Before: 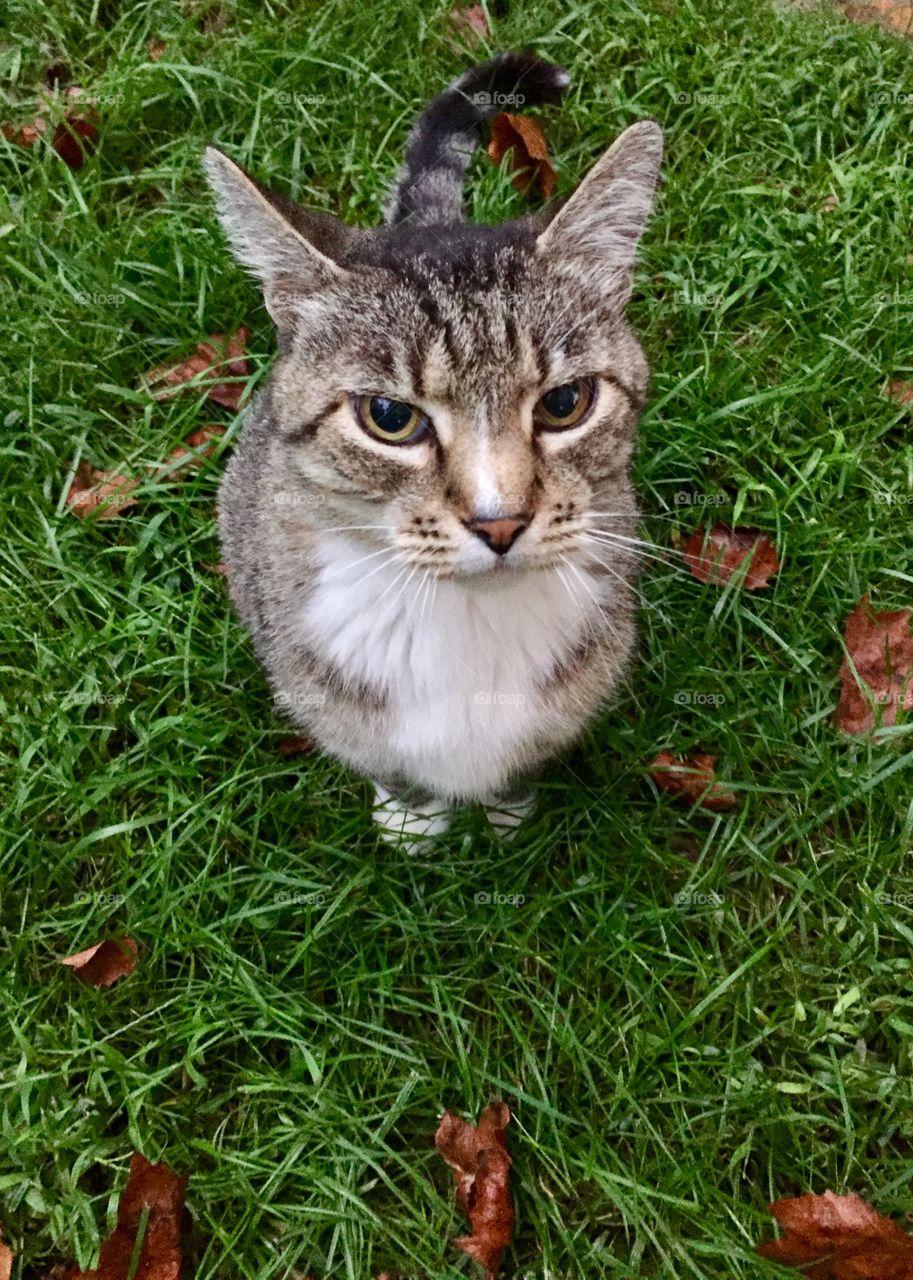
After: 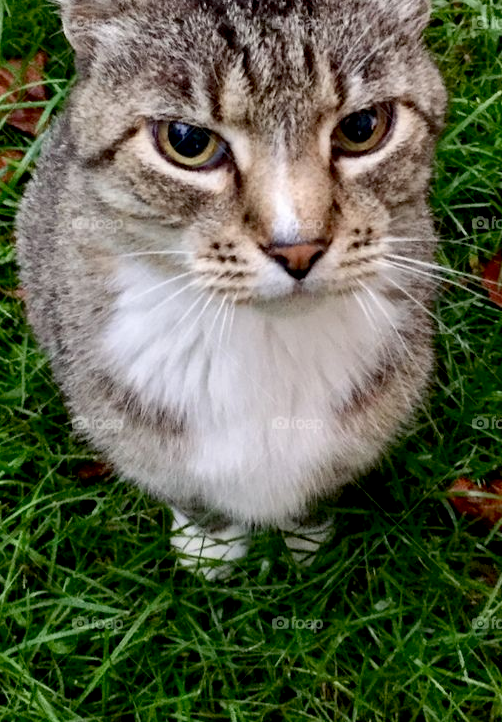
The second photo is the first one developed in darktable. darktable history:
crop and rotate: left 22.194%, top 21.533%, right 22.727%, bottom 22.031%
exposure: black level correction 0.011, compensate exposure bias true, compensate highlight preservation false
